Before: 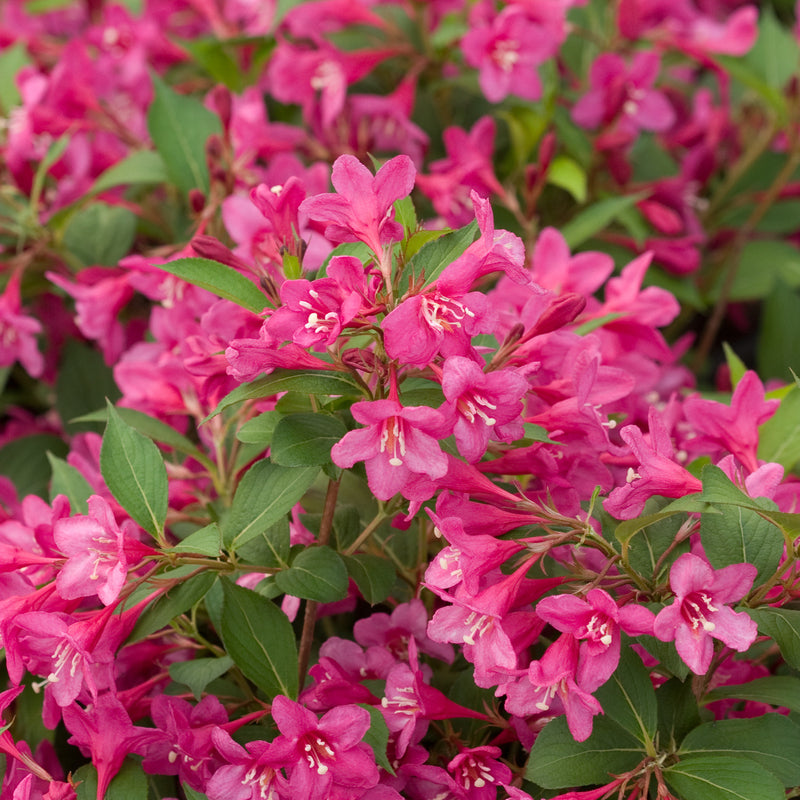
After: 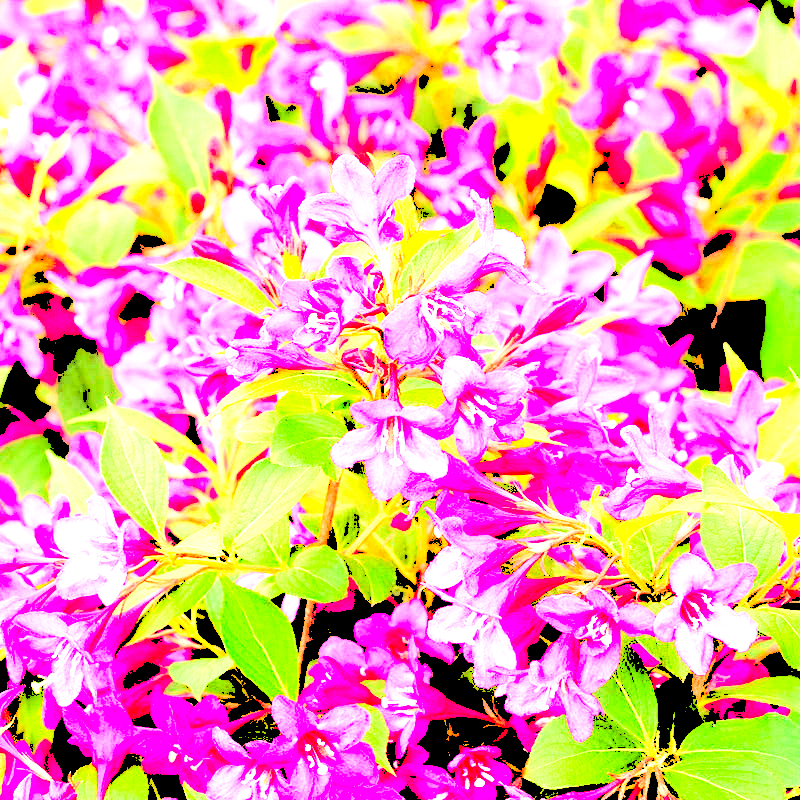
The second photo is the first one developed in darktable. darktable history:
levels: levels [0.246, 0.246, 0.506]
base curve: curves: ch0 [(0, 0) (0.007, 0.004) (0.027, 0.03) (0.046, 0.07) (0.207, 0.54) (0.442, 0.872) (0.673, 0.972) (1, 1)], preserve colors none
